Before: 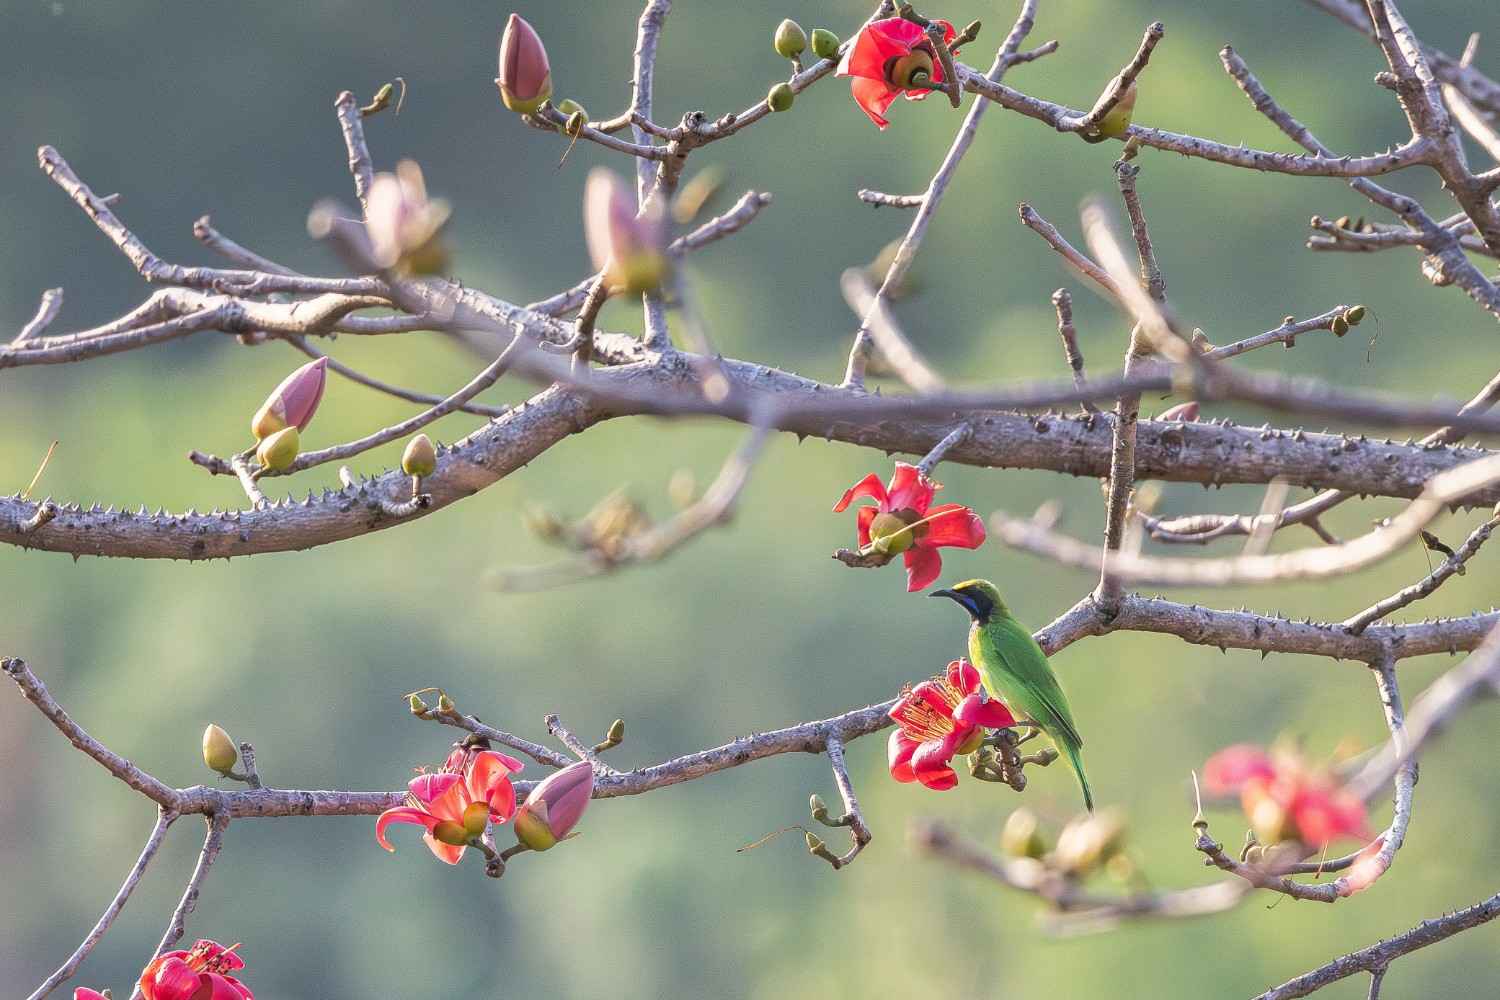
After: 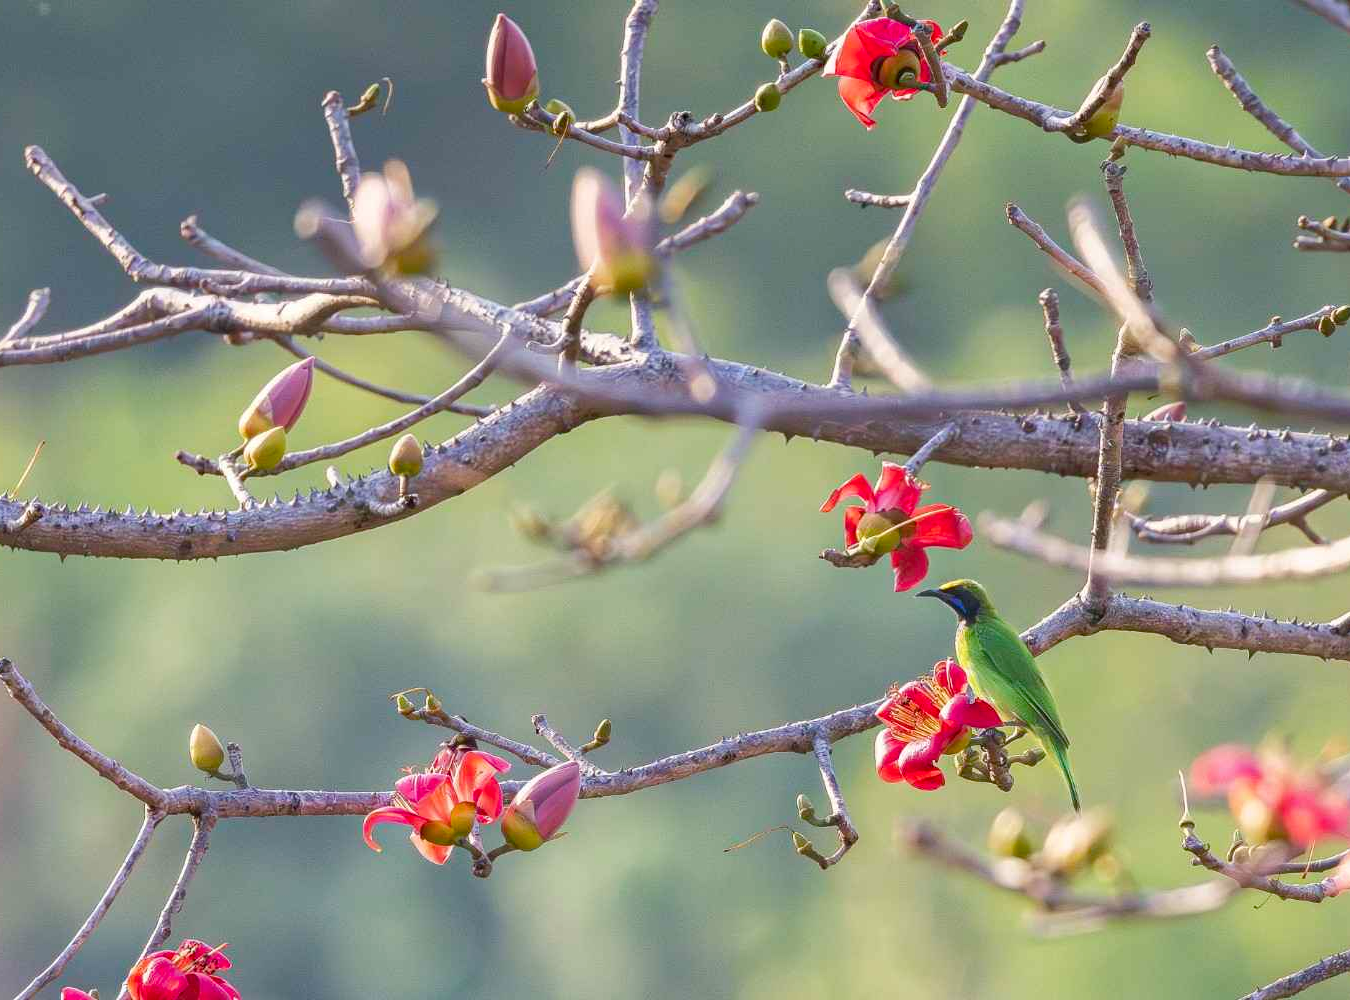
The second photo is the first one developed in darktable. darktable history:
crop and rotate: left 0.94%, right 9.03%
color balance rgb: power › hue 211.46°, perceptual saturation grading › global saturation 15.854%, perceptual saturation grading › highlights -19.537%, perceptual saturation grading › shadows 19.467%, global vibrance 25.387%
tone equalizer: edges refinement/feathering 500, mask exposure compensation -1.57 EV, preserve details guided filter
shadows and highlights: shadows 30.8, highlights 1.84, soften with gaussian
